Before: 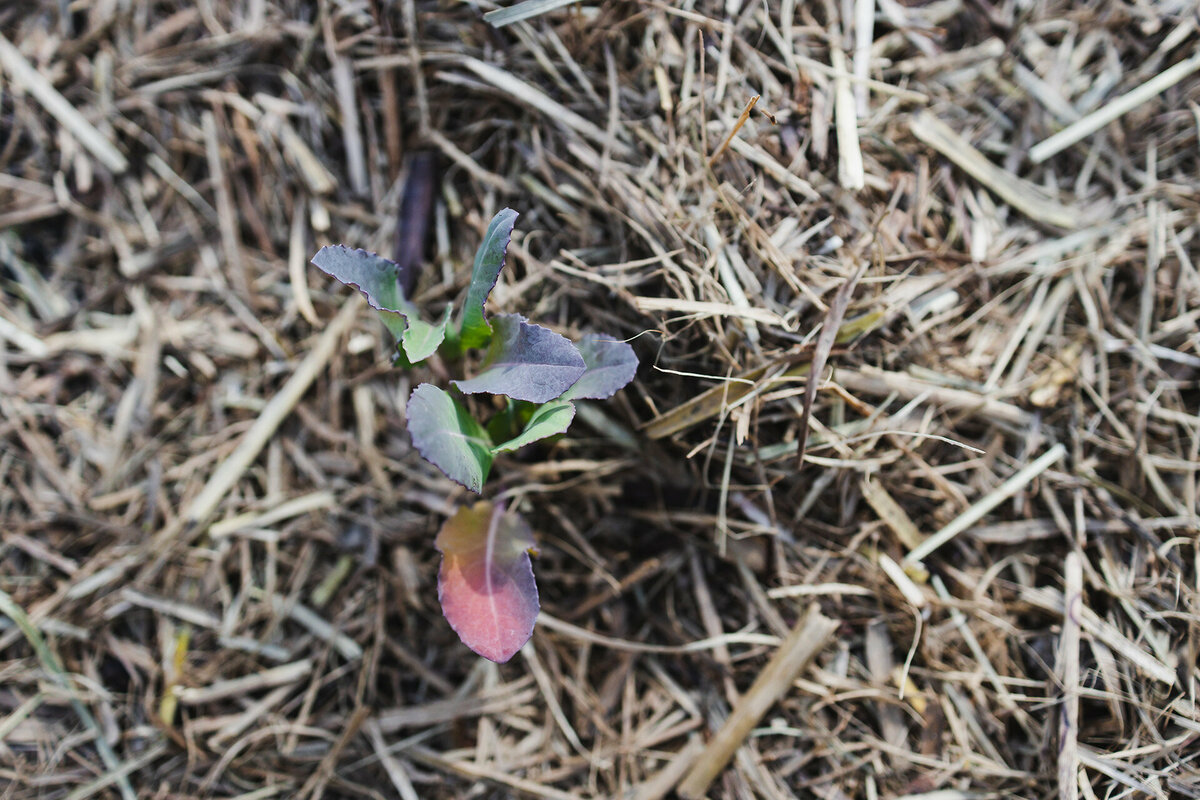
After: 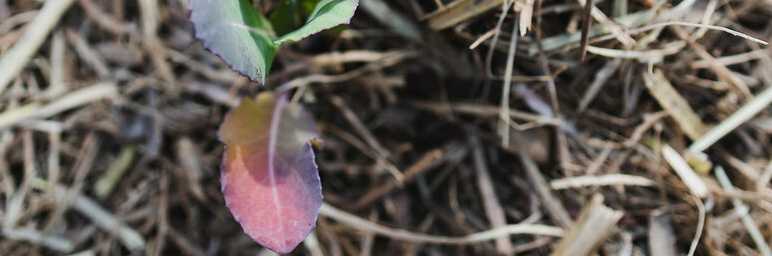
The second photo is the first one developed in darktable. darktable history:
rotate and perspective: automatic cropping original format, crop left 0, crop top 0
crop: left 18.091%, top 51.13%, right 17.525%, bottom 16.85%
